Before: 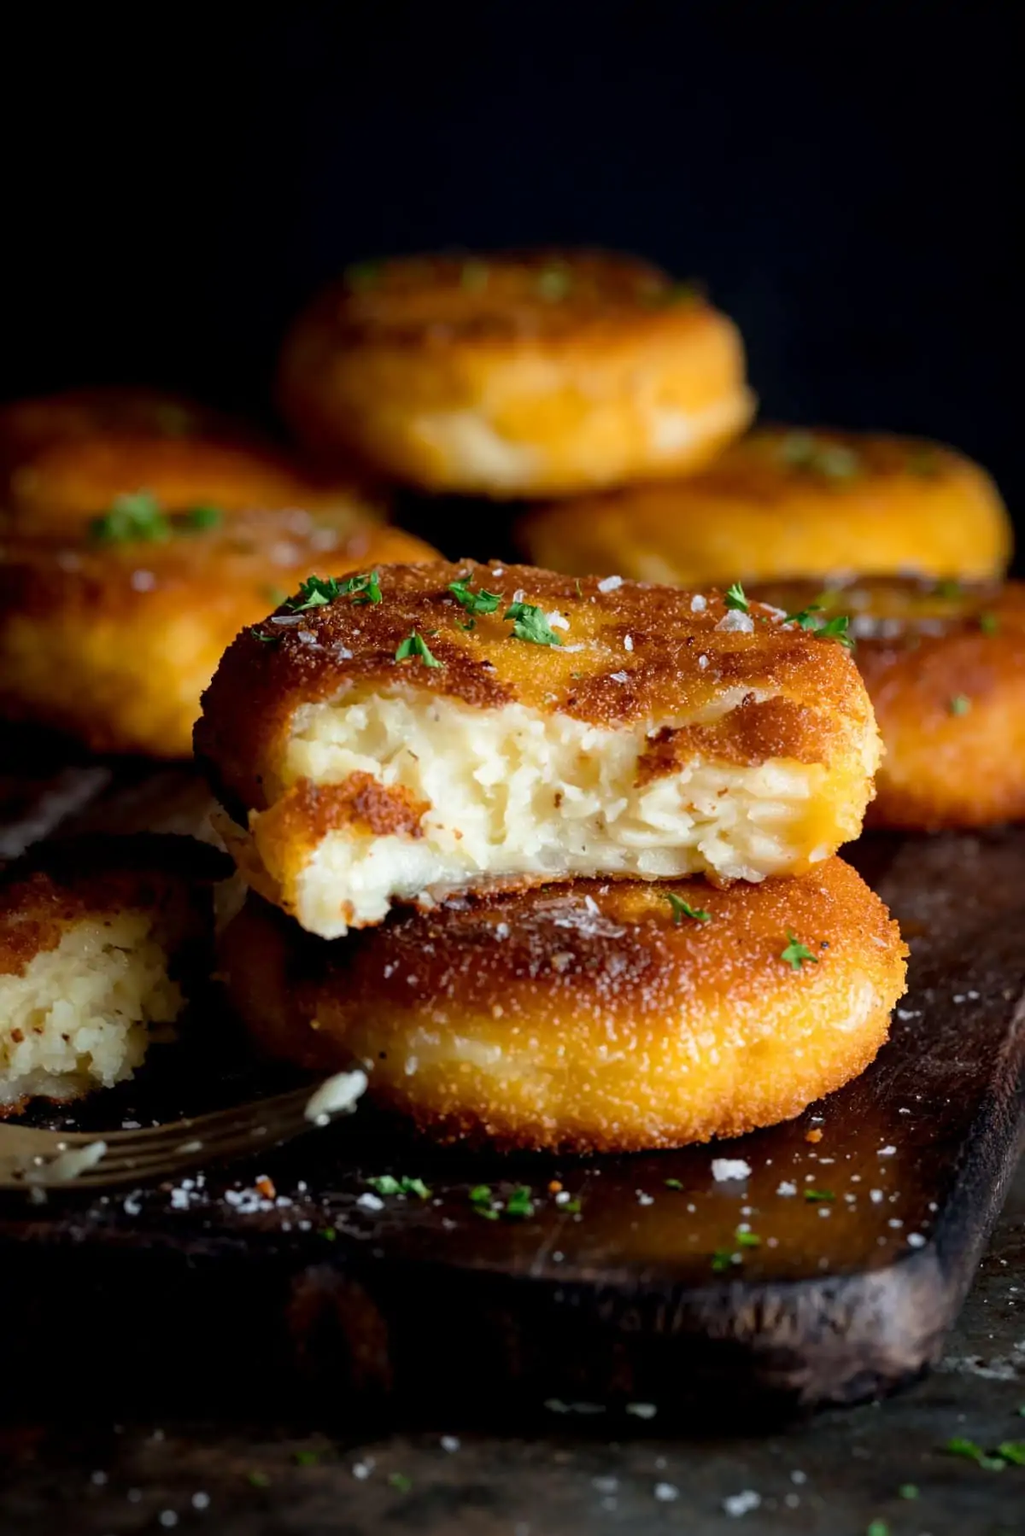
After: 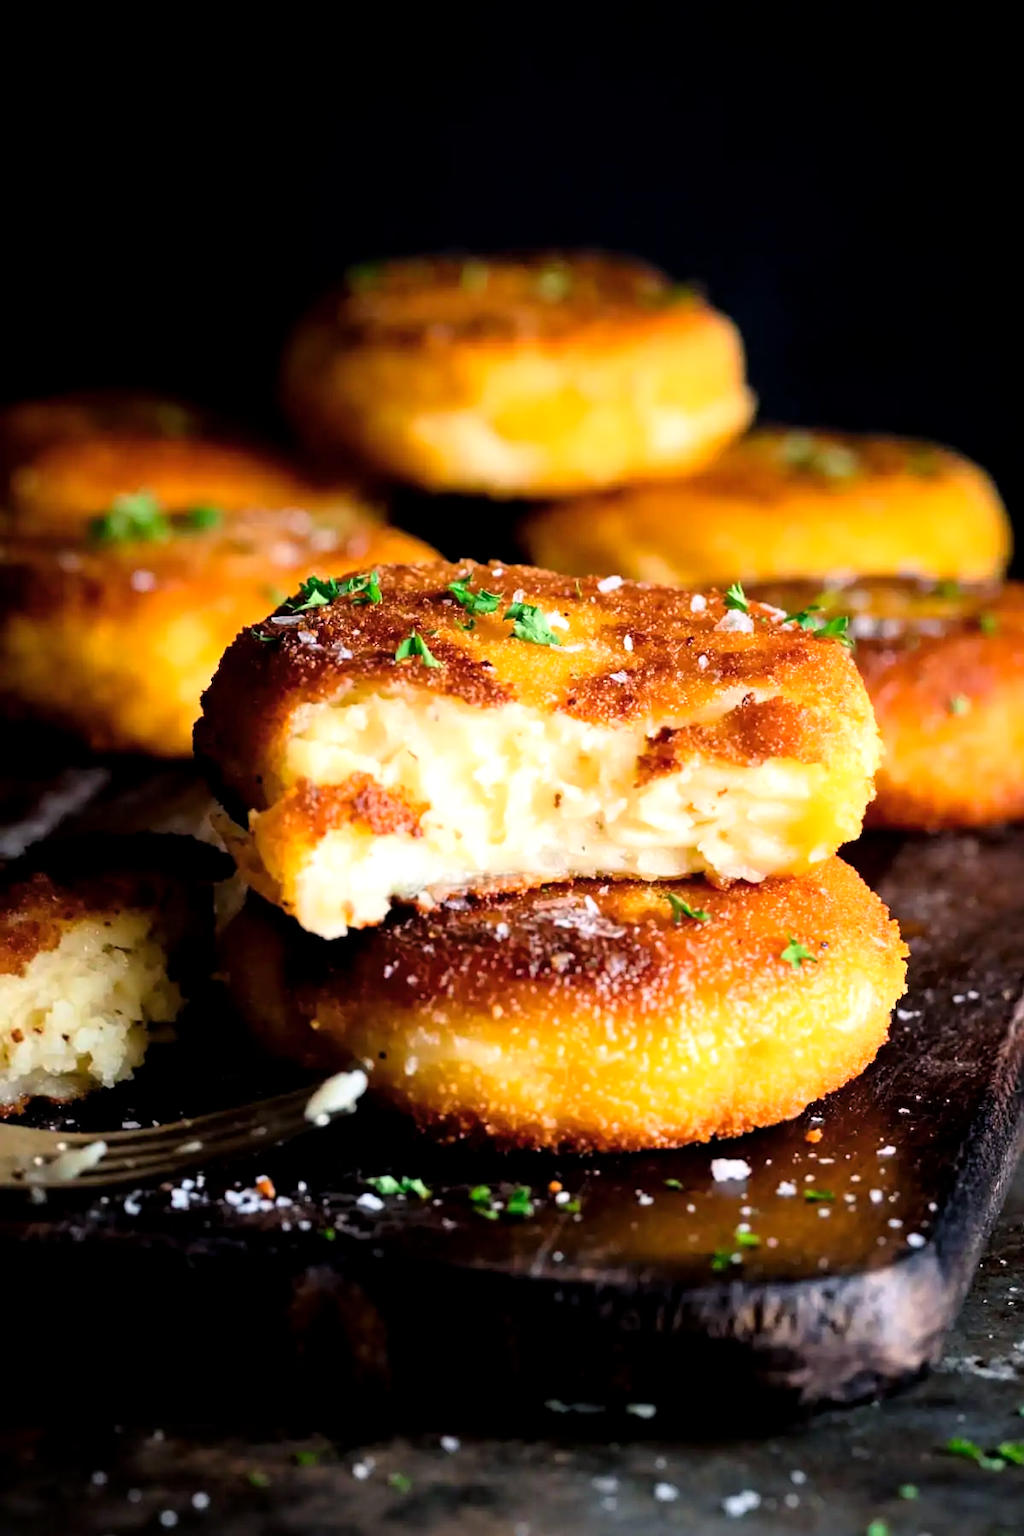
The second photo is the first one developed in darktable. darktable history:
base curve: exposure shift 0, preserve colors none
color balance rgb: shadows lift › chroma 1.41%, shadows lift › hue 260°, power › chroma 0.5%, power › hue 260°, highlights gain › chroma 1%, highlights gain › hue 27°, saturation formula JzAzBz (2021)
exposure: black level correction 0.001, exposure 0.5 EV, compensate exposure bias true, compensate highlight preservation false
tone curve: curves: ch0 [(0, 0) (0.004, 0.001) (0.133, 0.132) (0.325, 0.395) (0.455, 0.565) (0.832, 0.925) (1, 1)], color space Lab, linked channels, preserve colors none
